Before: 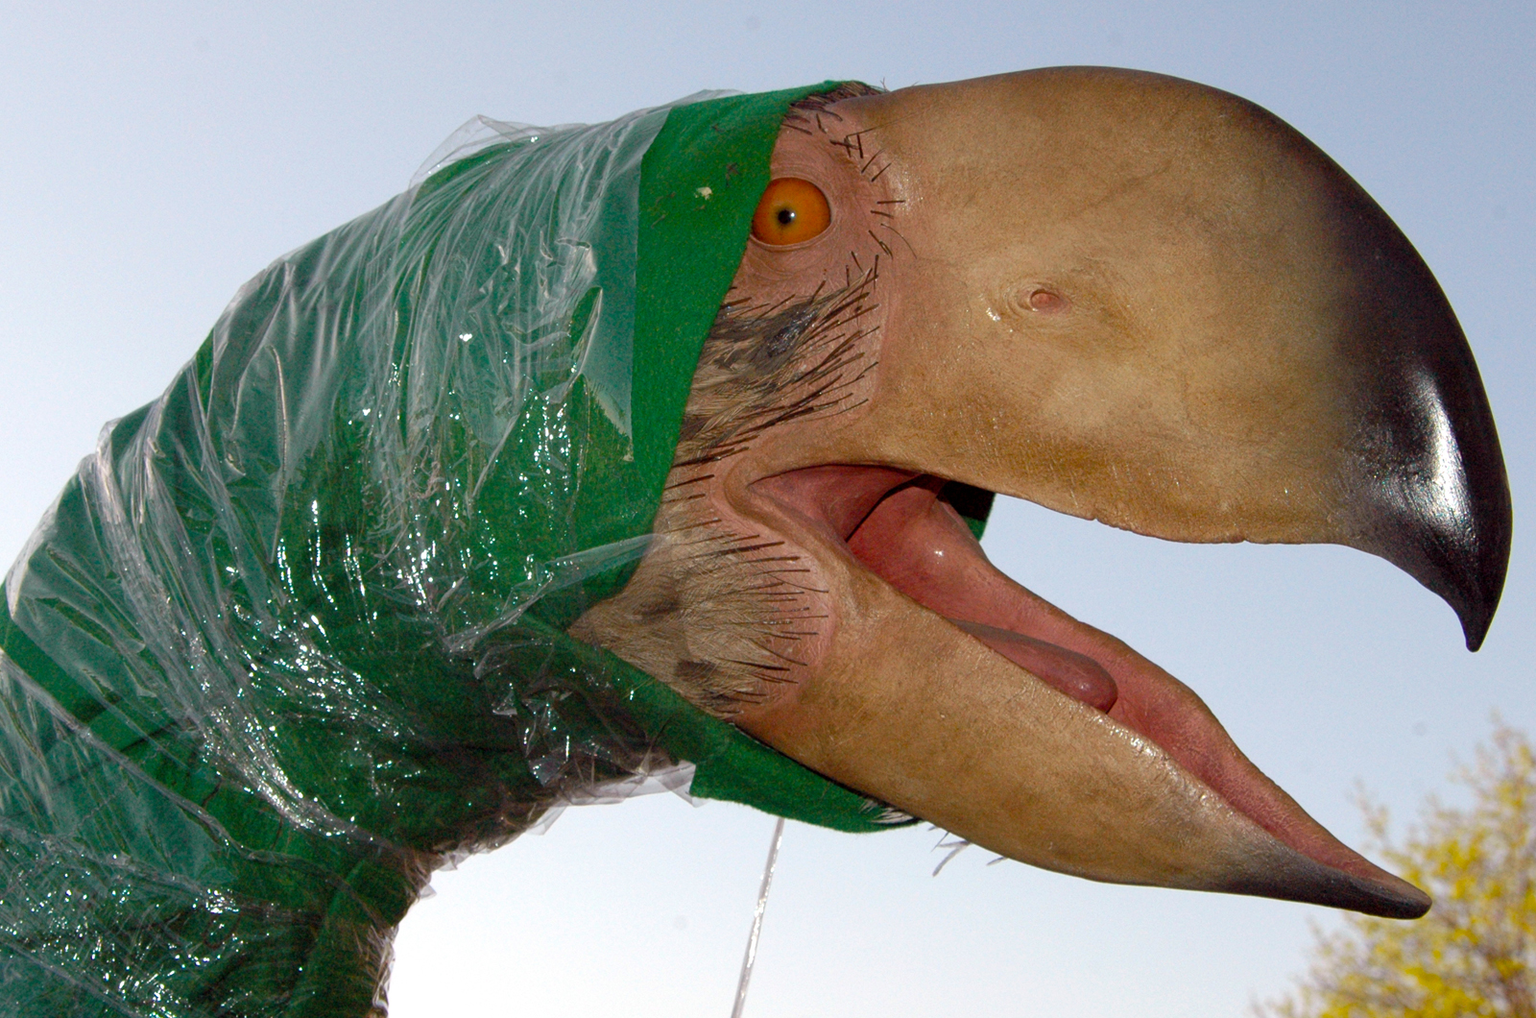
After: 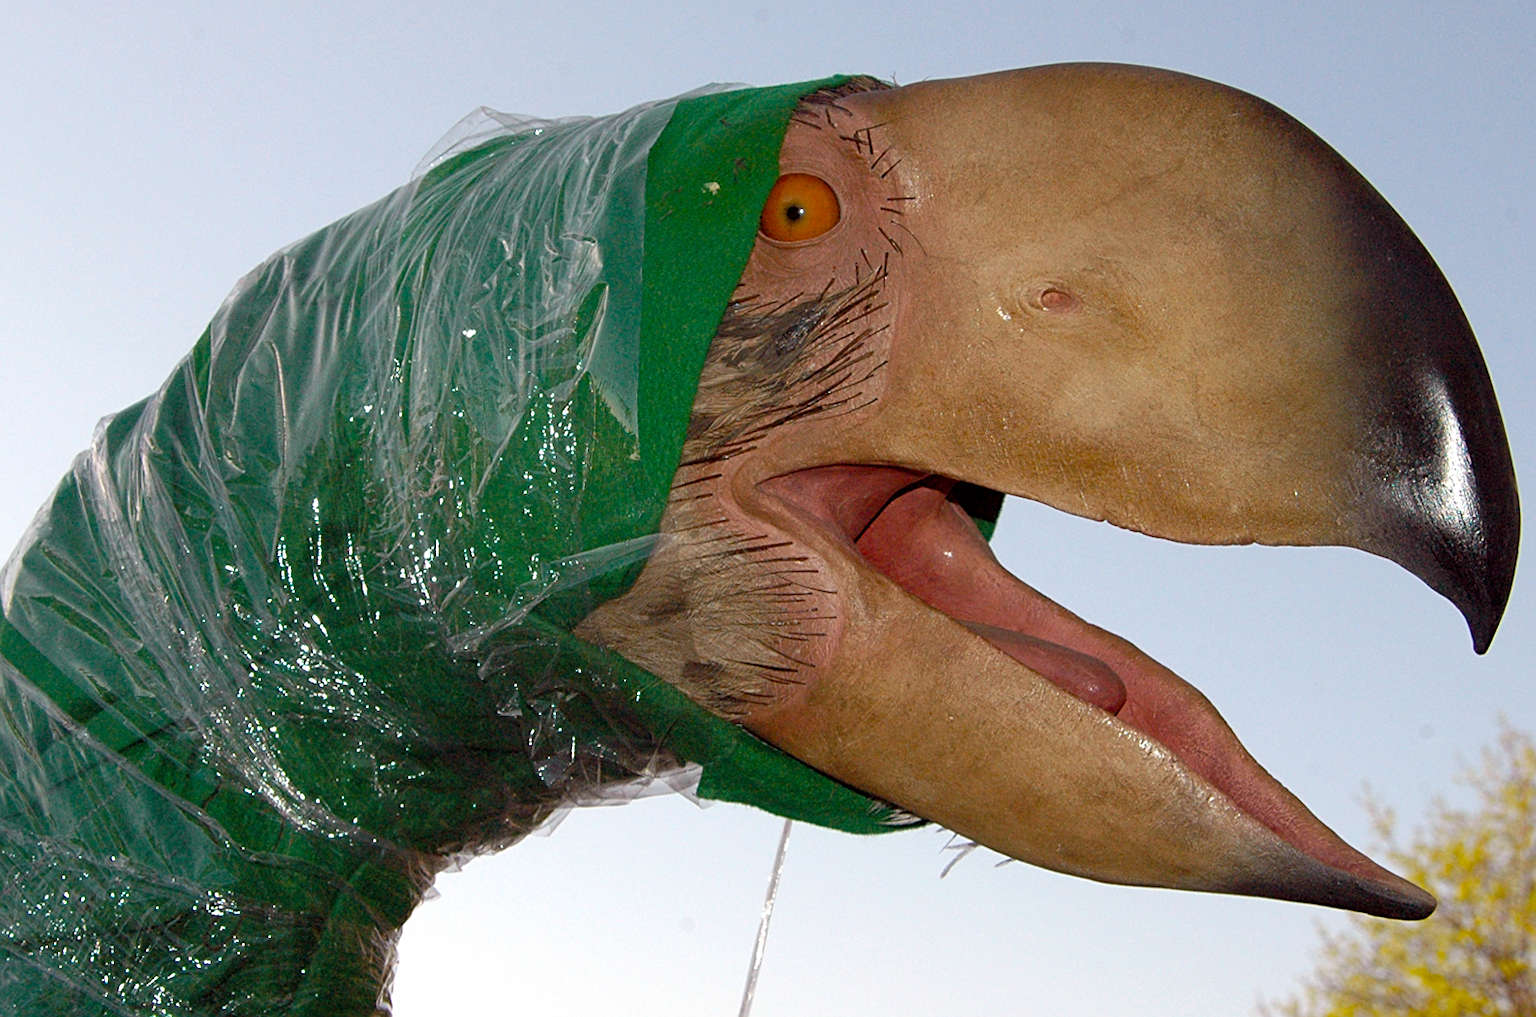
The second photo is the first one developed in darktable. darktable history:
sharpen: on, module defaults
rotate and perspective: rotation 0.174°, lens shift (vertical) 0.013, lens shift (horizontal) 0.019, shear 0.001, automatic cropping original format, crop left 0.007, crop right 0.991, crop top 0.016, crop bottom 0.997
